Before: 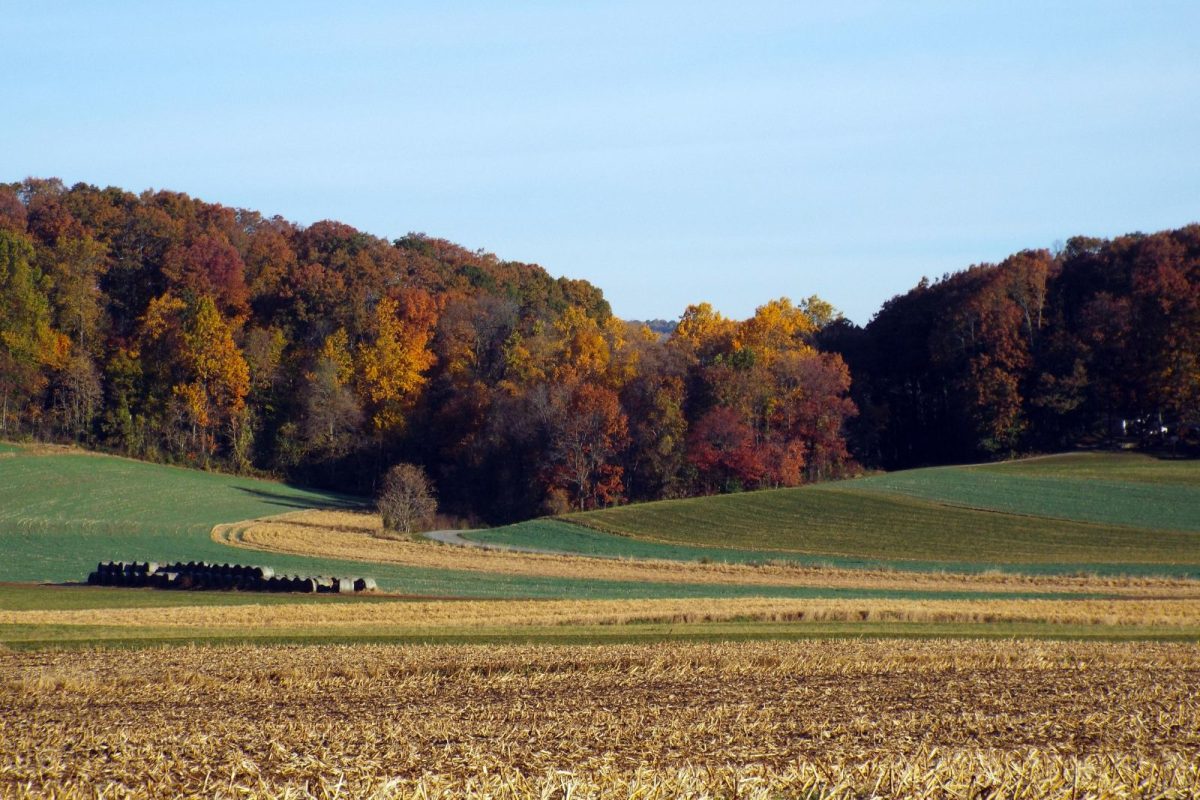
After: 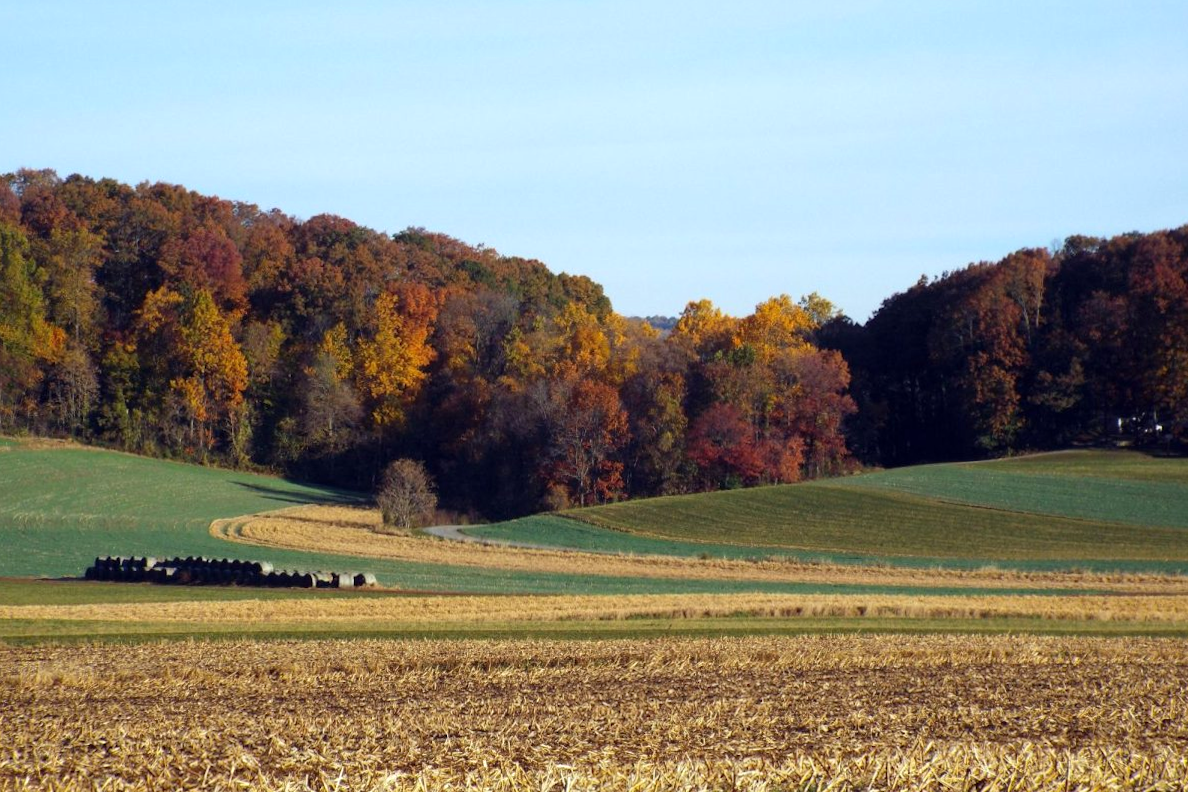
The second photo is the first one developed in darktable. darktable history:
exposure: exposure 0.15 EV, compensate highlight preservation false
rotate and perspective: rotation 0.174°, lens shift (vertical) 0.013, lens shift (horizontal) 0.019, shear 0.001, automatic cropping original format, crop left 0.007, crop right 0.991, crop top 0.016, crop bottom 0.997
